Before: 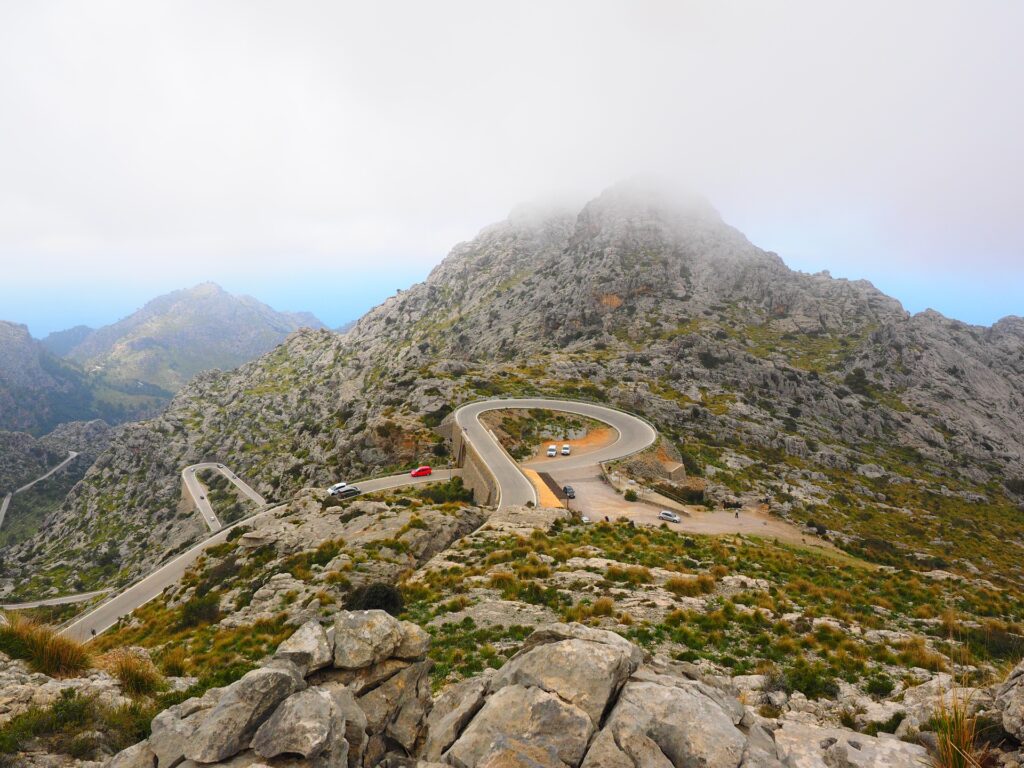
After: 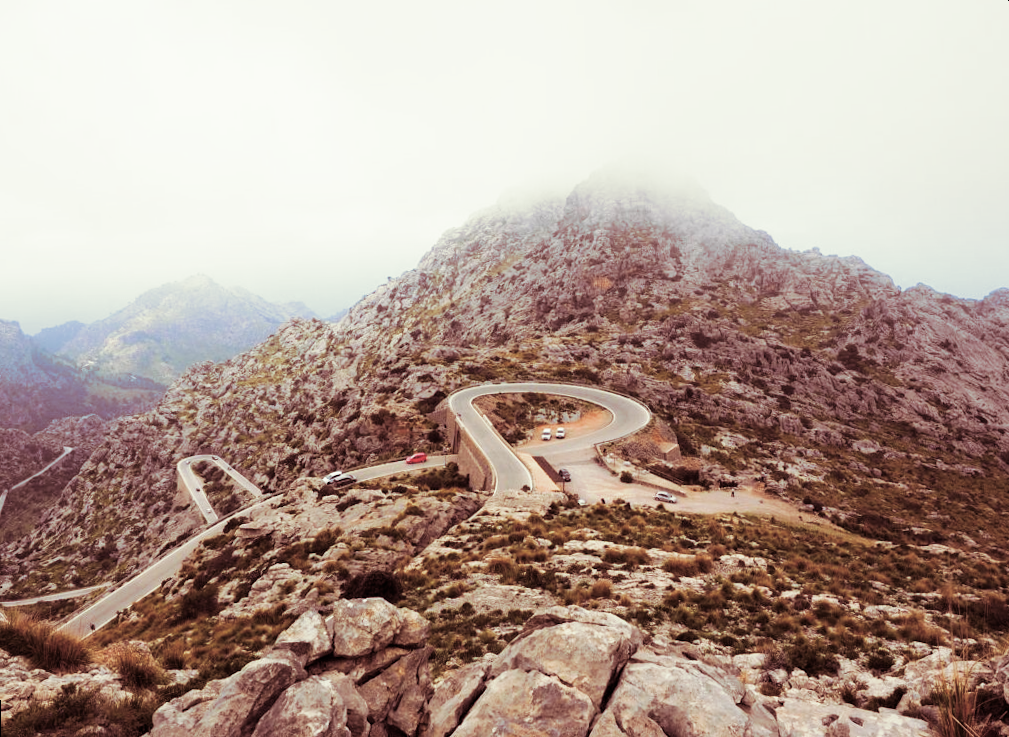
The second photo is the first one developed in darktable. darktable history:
exposure: exposure 0.6 EV, compensate highlight preservation false
split-toning: compress 20%
filmic rgb: middle gray luminance 21.73%, black relative exposure -14 EV, white relative exposure 2.96 EV, threshold 6 EV, target black luminance 0%, hardness 8.81, latitude 59.69%, contrast 1.208, highlights saturation mix 5%, shadows ↔ highlights balance 41.6%, add noise in highlights 0, color science v3 (2019), use custom middle-gray values true, iterations of high-quality reconstruction 0, contrast in highlights soft, enable highlight reconstruction true
rotate and perspective: rotation -1.42°, crop left 0.016, crop right 0.984, crop top 0.035, crop bottom 0.965
